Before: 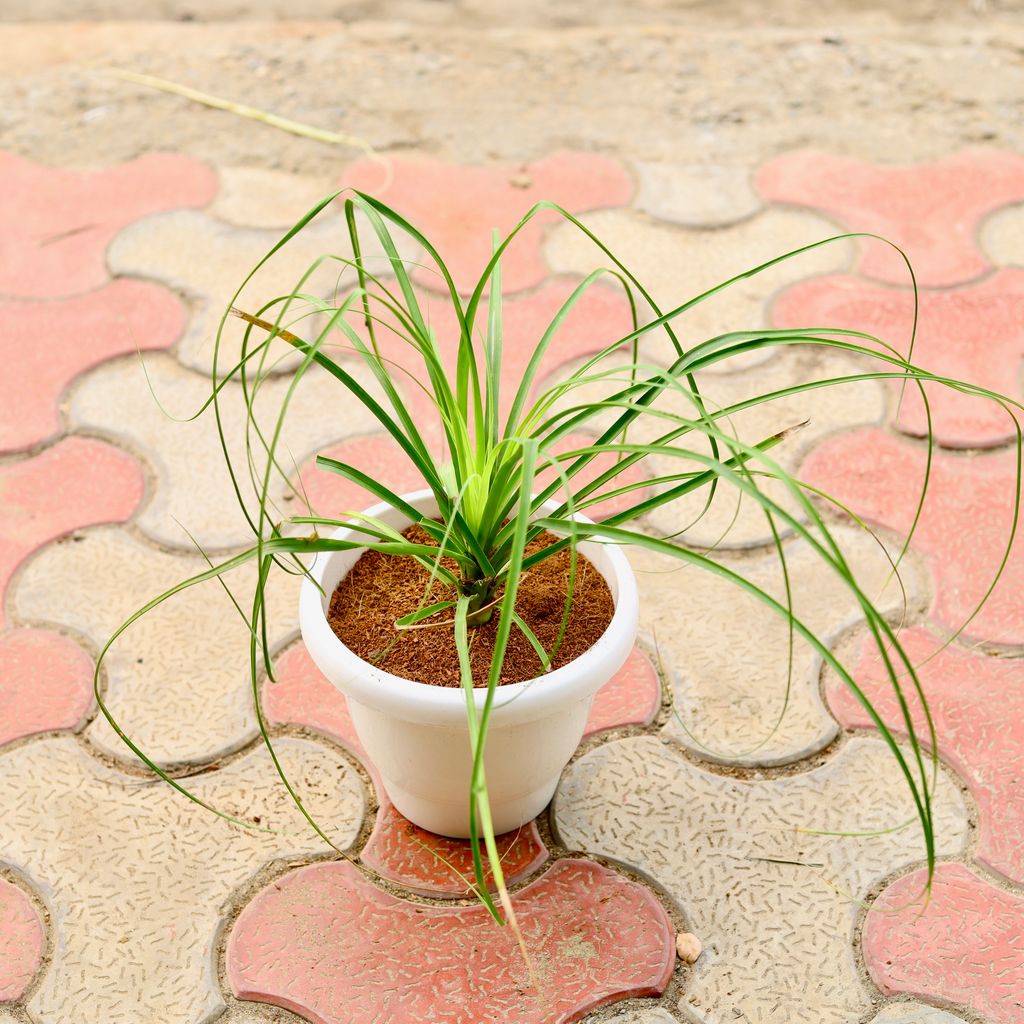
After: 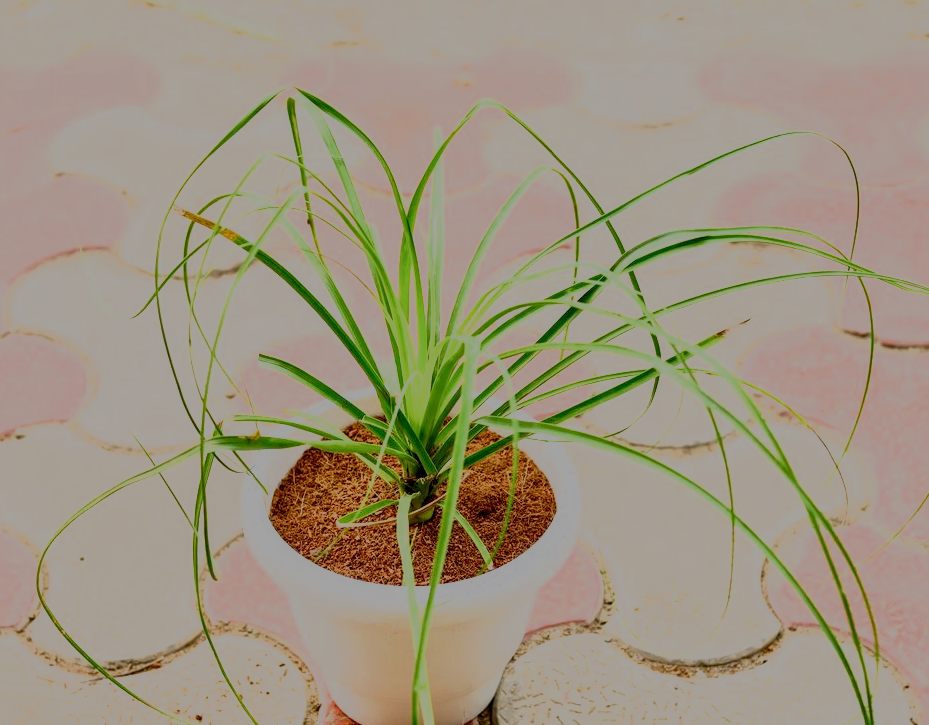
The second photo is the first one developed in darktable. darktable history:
crop: left 5.724%, top 9.994%, right 3.54%, bottom 19.087%
local contrast: on, module defaults
filmic rgb: black relative exposure -13.06 EV, white relative exposure 4.02 EV, target white luminance 85.144%, hardness 6.28, latitude 42.77%, contrast 0.866, shadows ↔ highlights balance 9.32%
